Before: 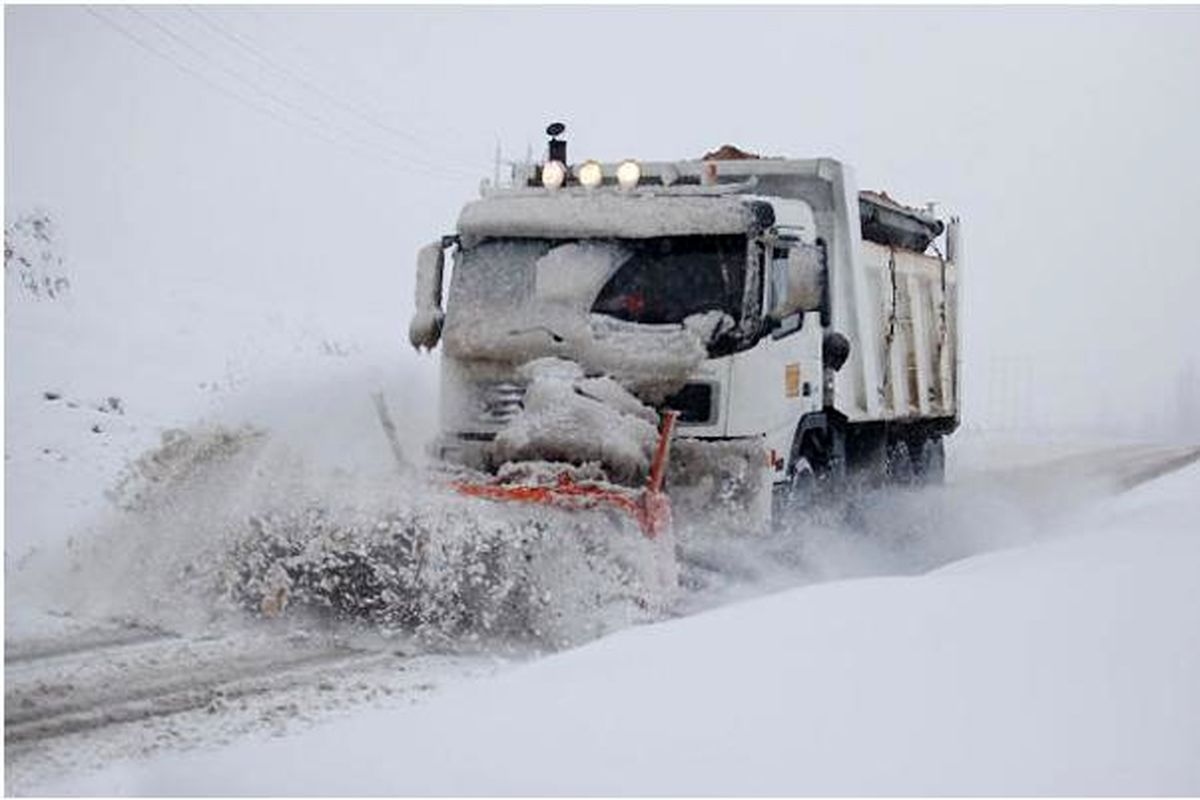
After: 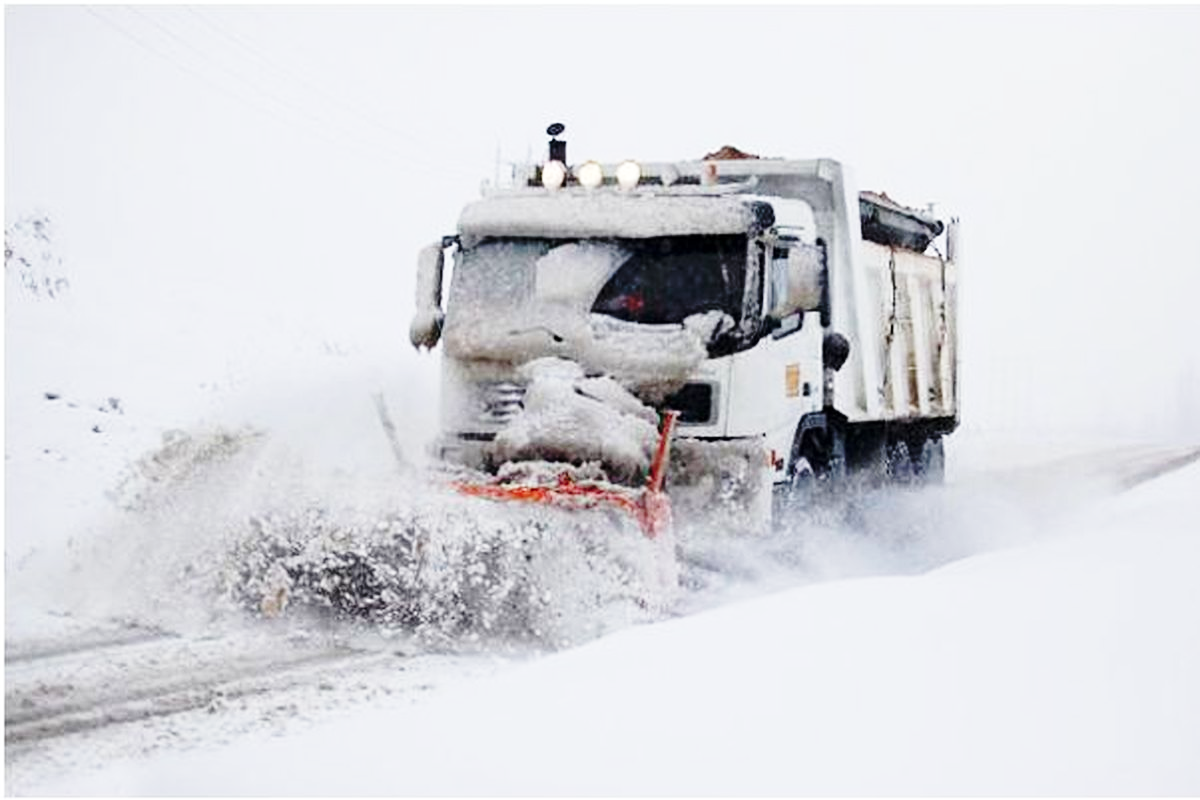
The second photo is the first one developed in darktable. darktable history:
exposure: compensate highlight preservation false
base curve: curves: ch0 [(0, 0) (0.028, 0.03) (0.121, 0.232) (0.46, 0.748) (0.859, 0.968) (1, 1)], preserve colors none
